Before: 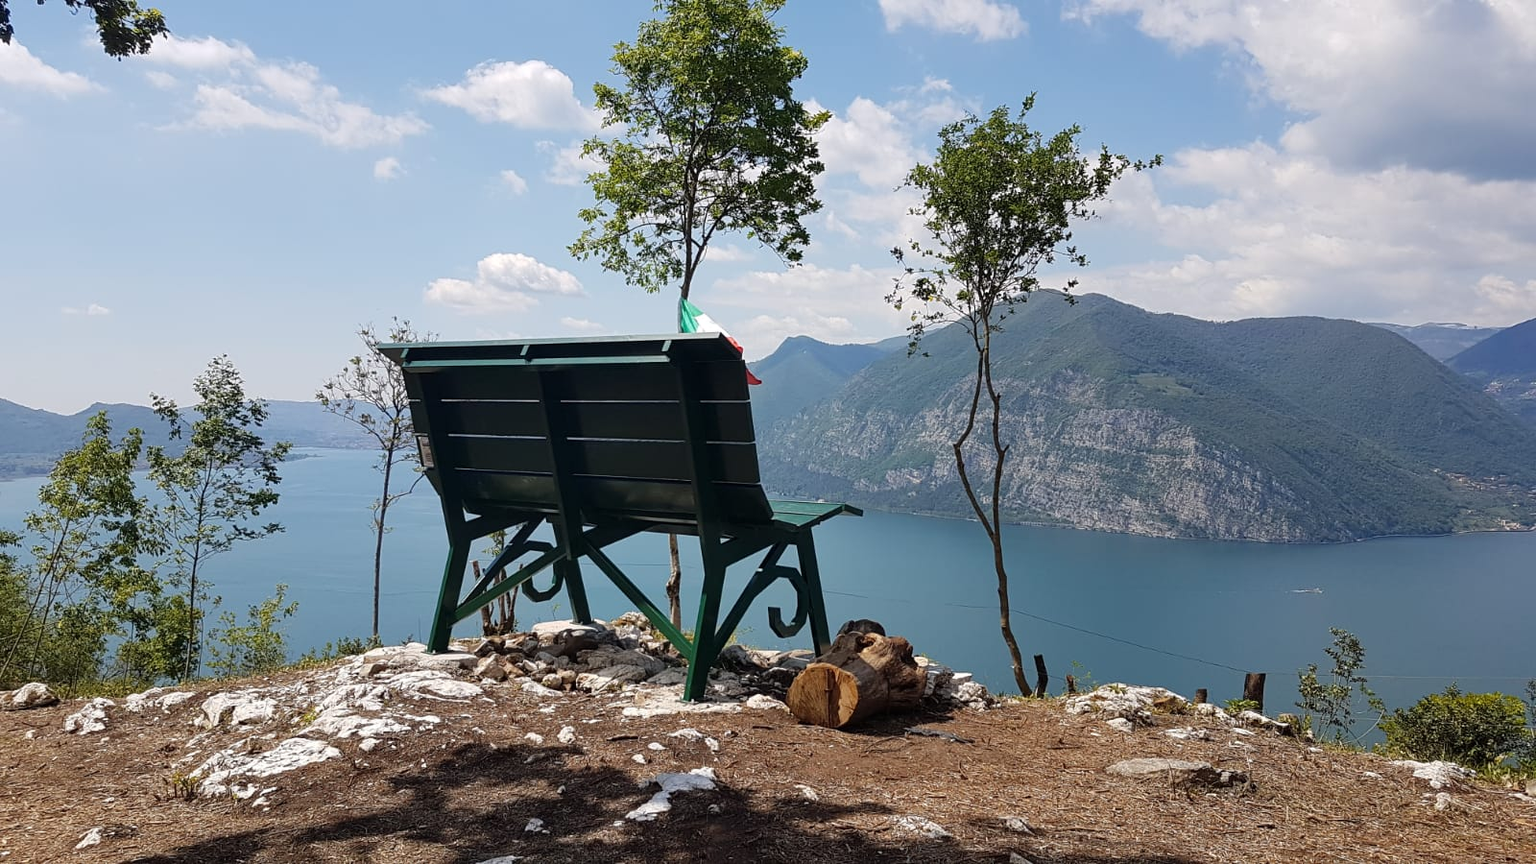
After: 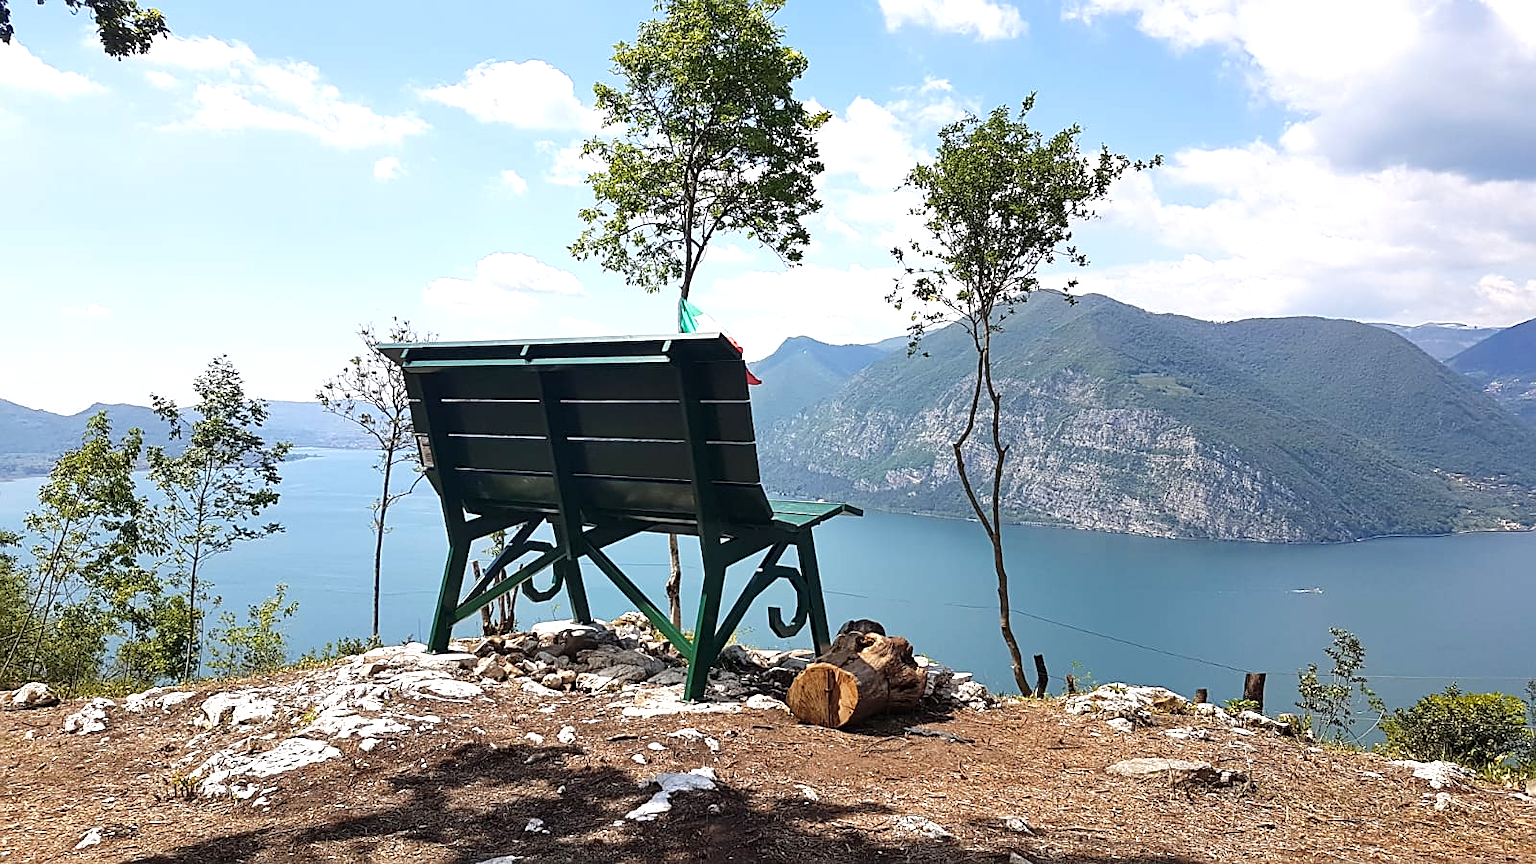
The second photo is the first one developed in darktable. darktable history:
exposure: exposure 0.735 EV, compensate exposure bias true, compensate highlight preservation false
sharpen: amount 0.495
